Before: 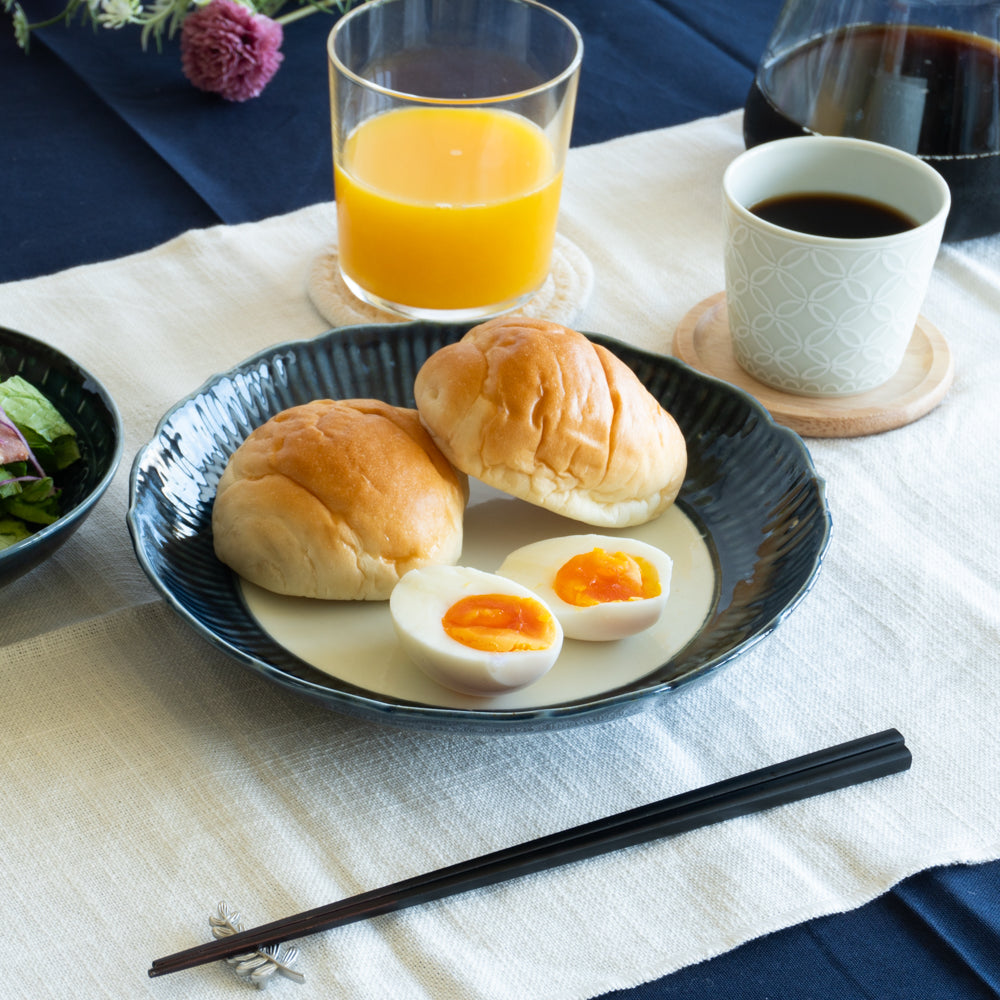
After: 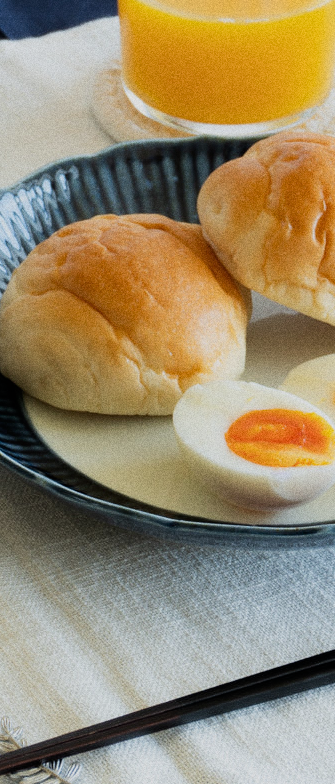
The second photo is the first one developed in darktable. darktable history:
crop and rotate: left 21.77%, top 18.528%, right 44.676%, bottom 2.997%
filmic rgb: white relative exposure 3.9 EV, hardness 4.26
grain: coarseness 8.68 ISO, strength 31.94%
